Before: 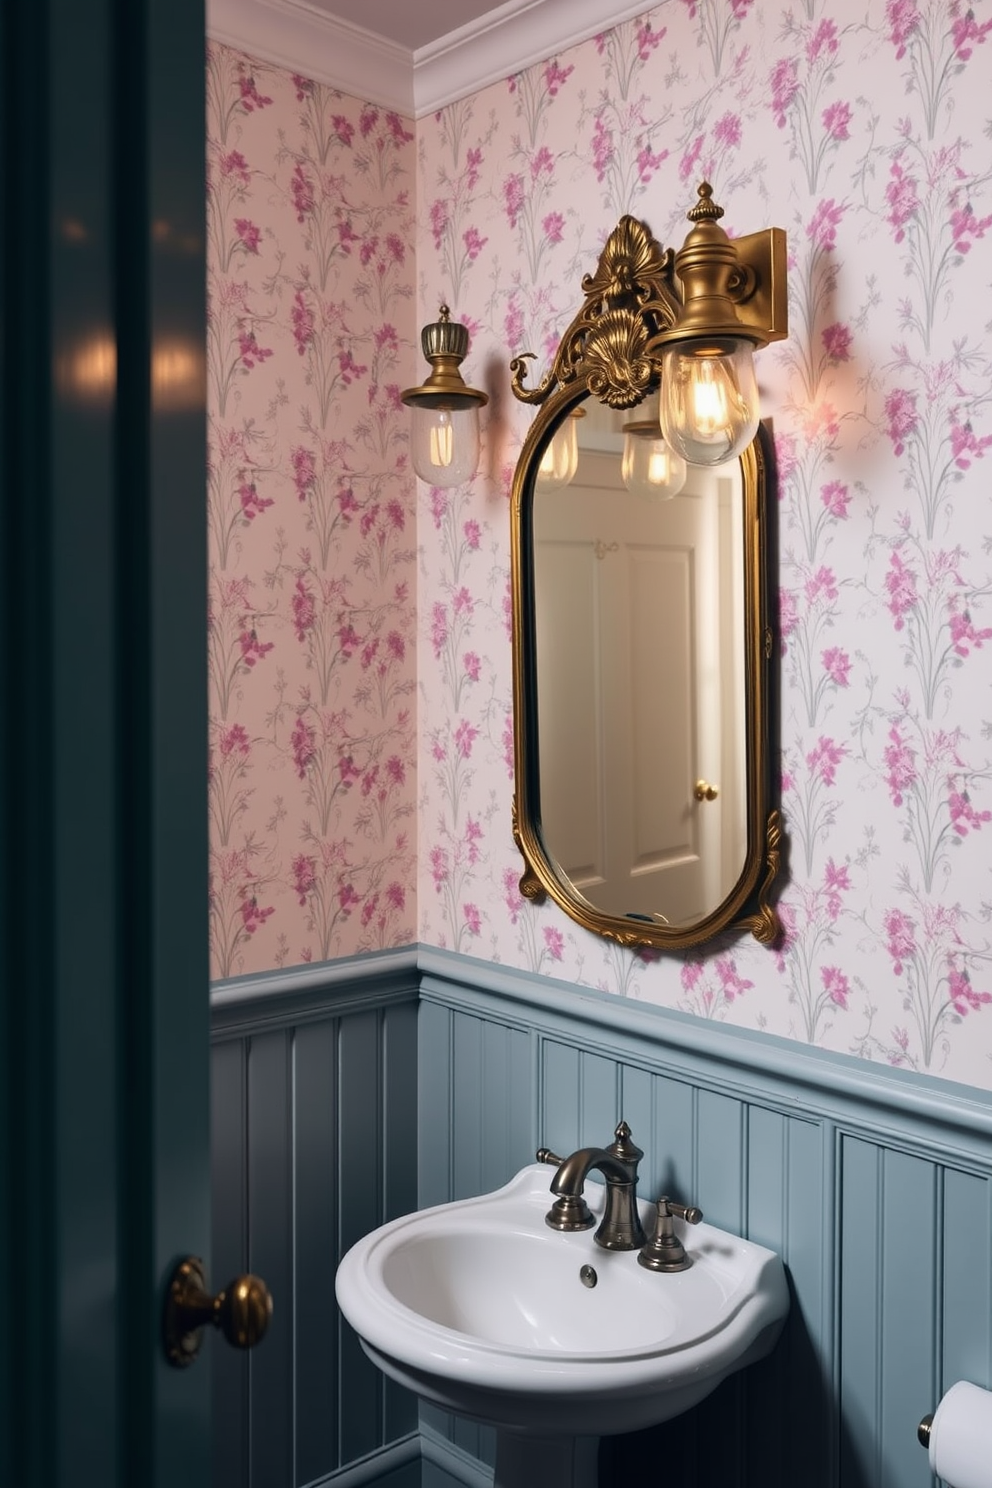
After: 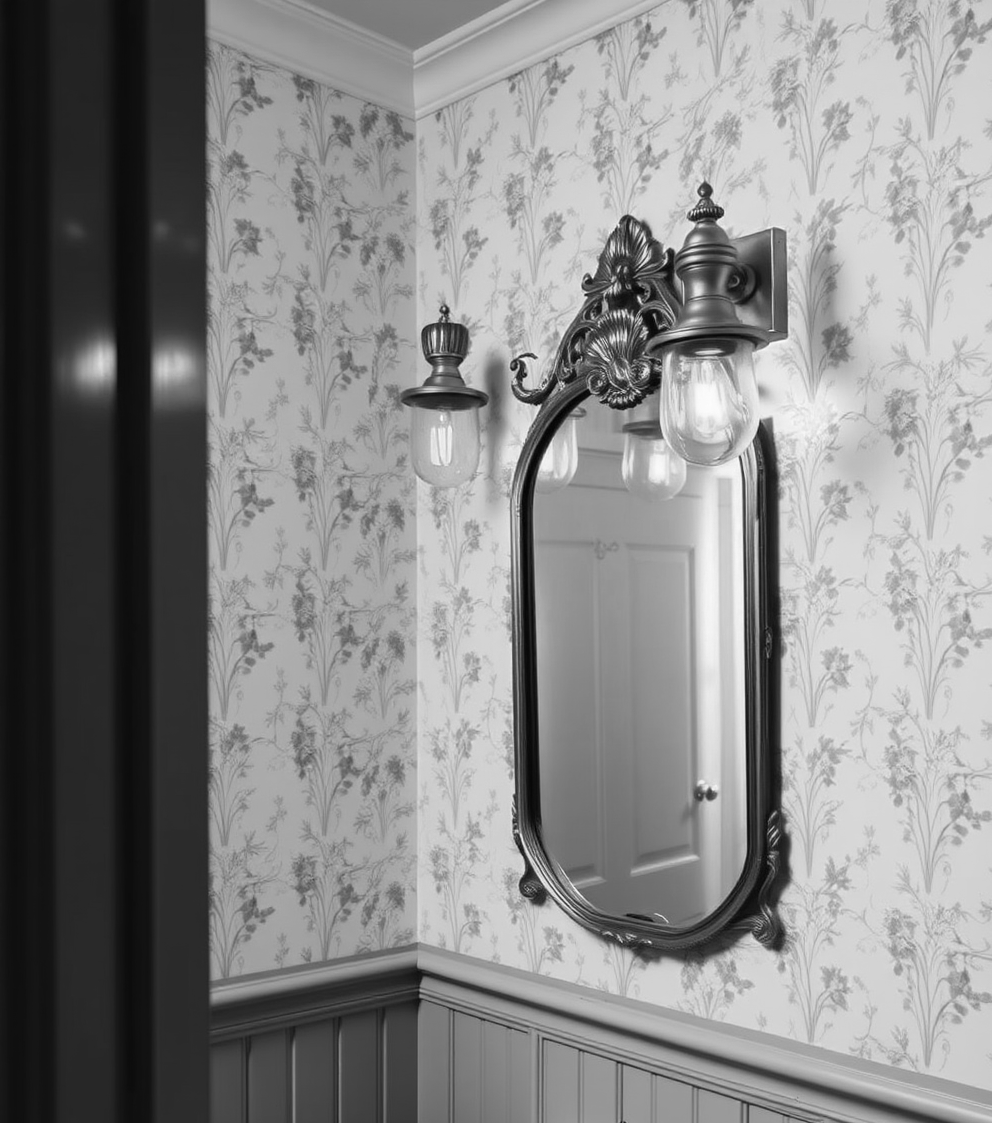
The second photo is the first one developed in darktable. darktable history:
color zones: curves: ch0 [(0.004, 0.588) (0.116, 0.636) (0.259, 0.476) (0.423, 0.464) (0.75, 0.5)]; ch1 [(0, 0) (0.143, 0) (0.286, 0) (0.429, 0) (0.571, 0) (0.714, 0) (0.857, 0)]
crop: bottom 24.512%
